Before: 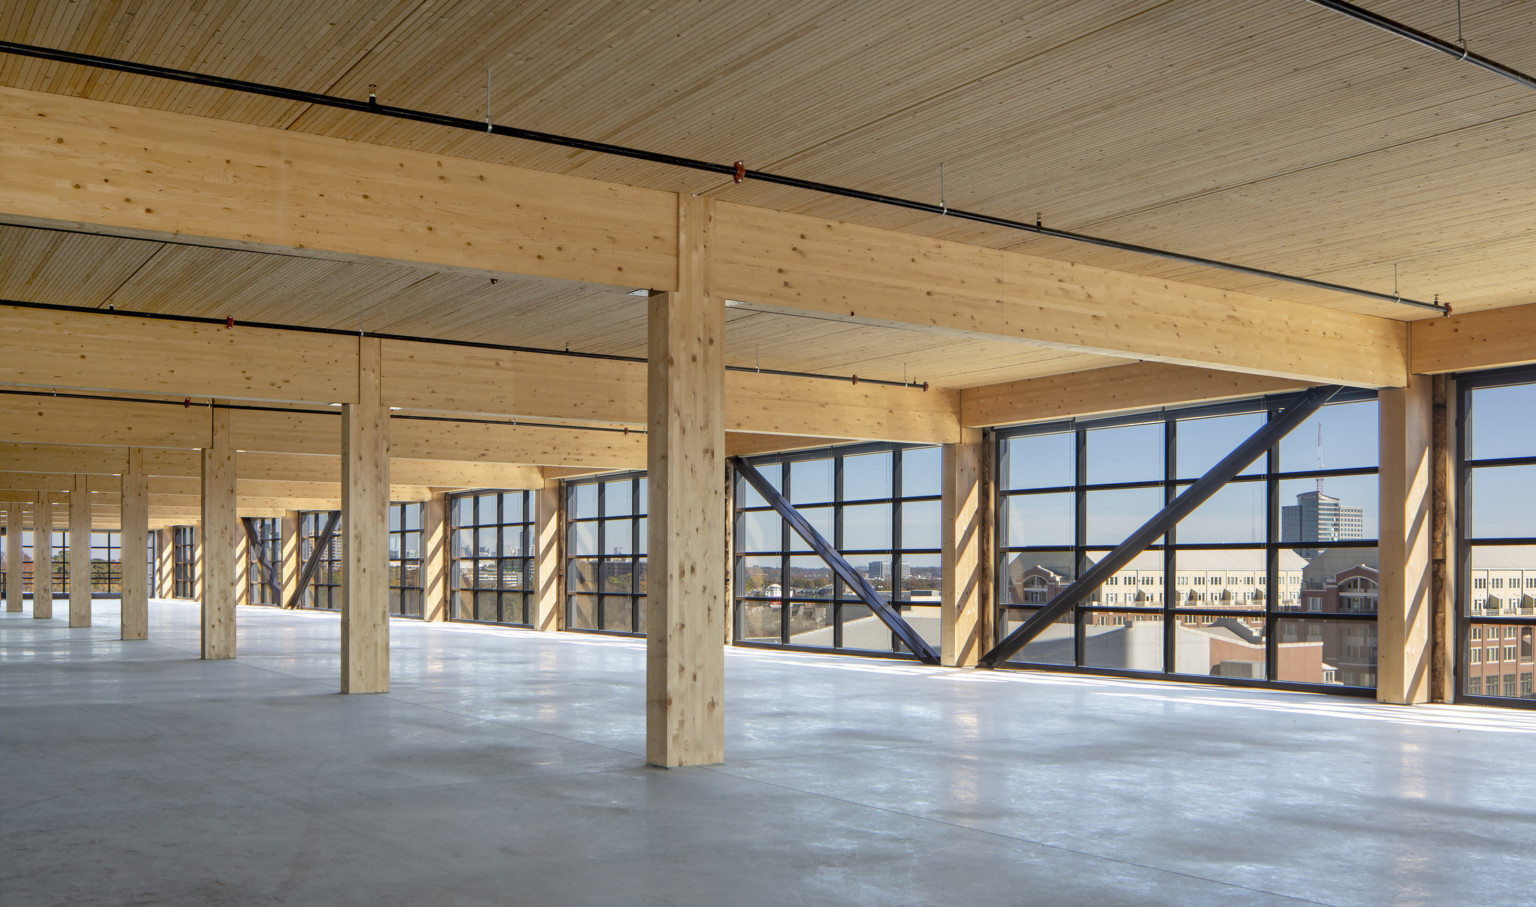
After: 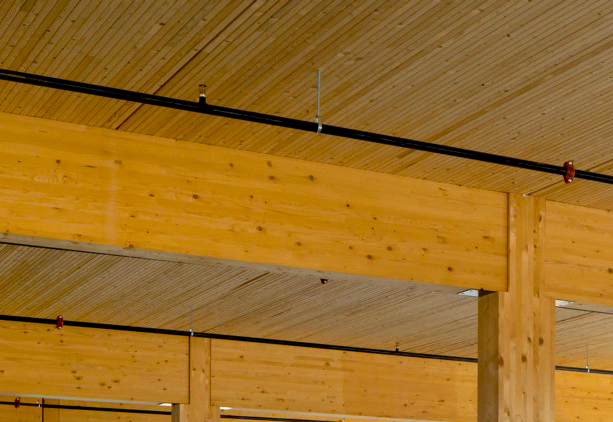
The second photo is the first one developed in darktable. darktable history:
crop and rotate: left 11.106%, top 0.045%, right 48.931%, bottom 53.332%
color balance rgb: highlights gain › luminance 15.035%, perceptual saturation grading › global saturation 36.962%, global vibrance 20%
